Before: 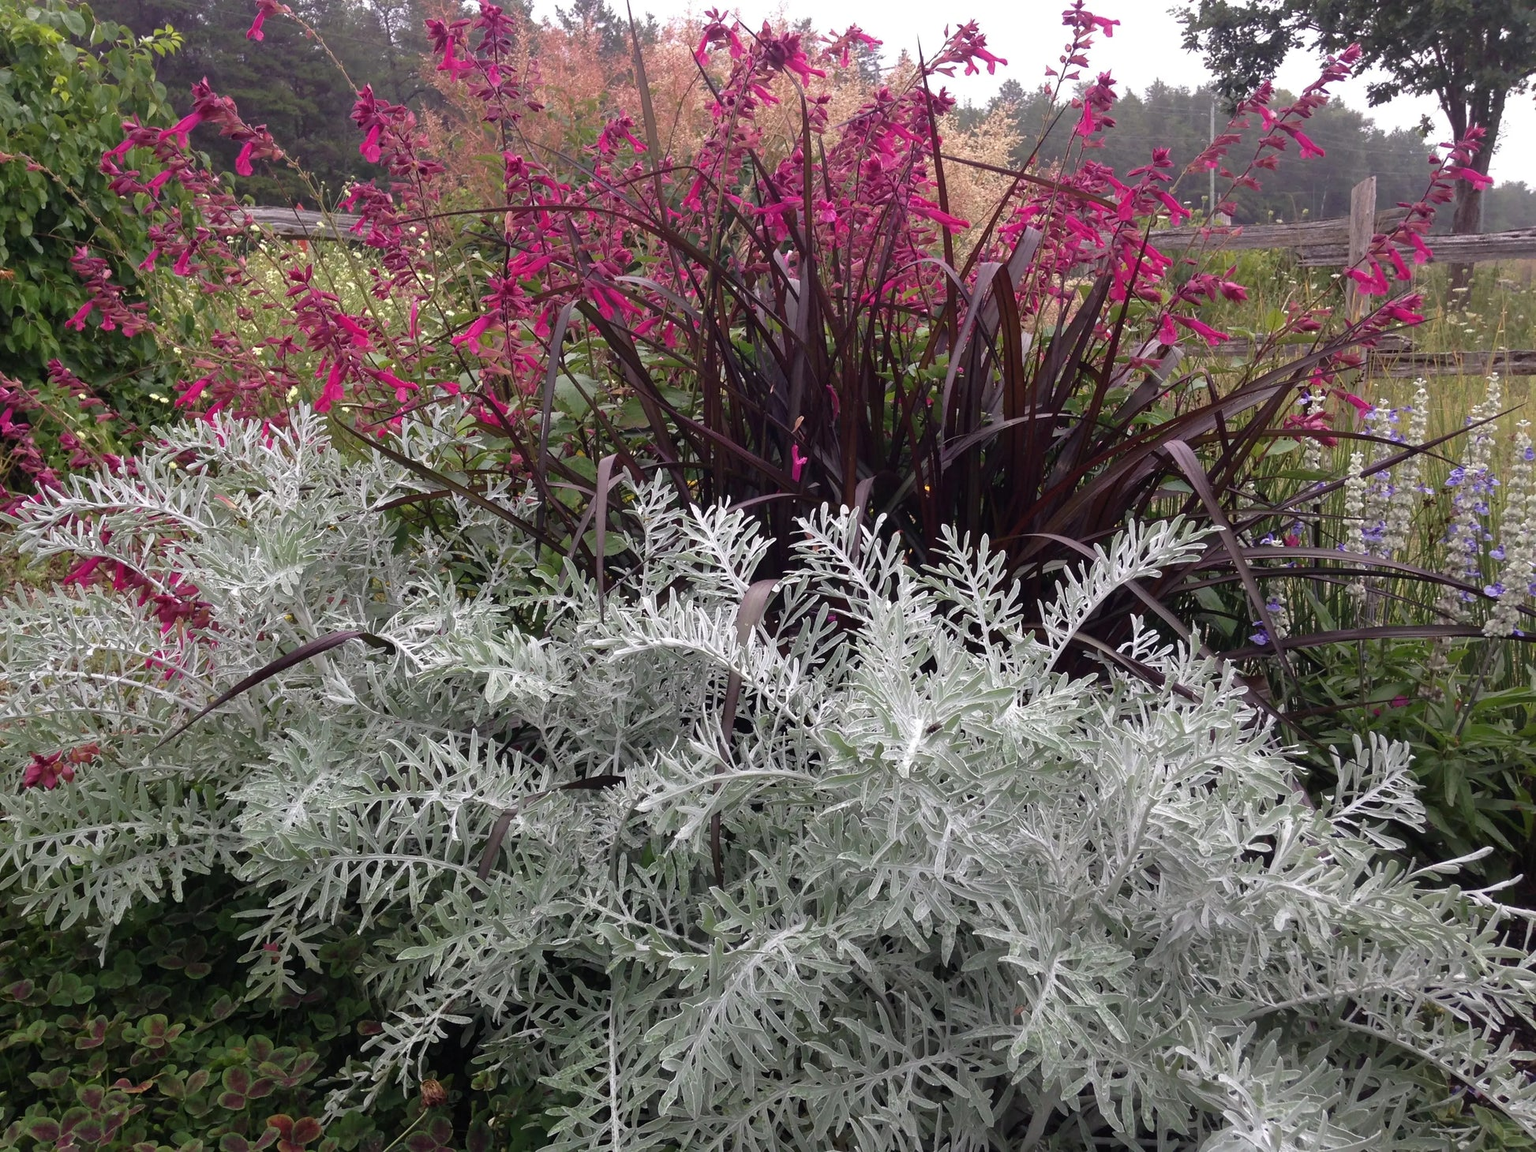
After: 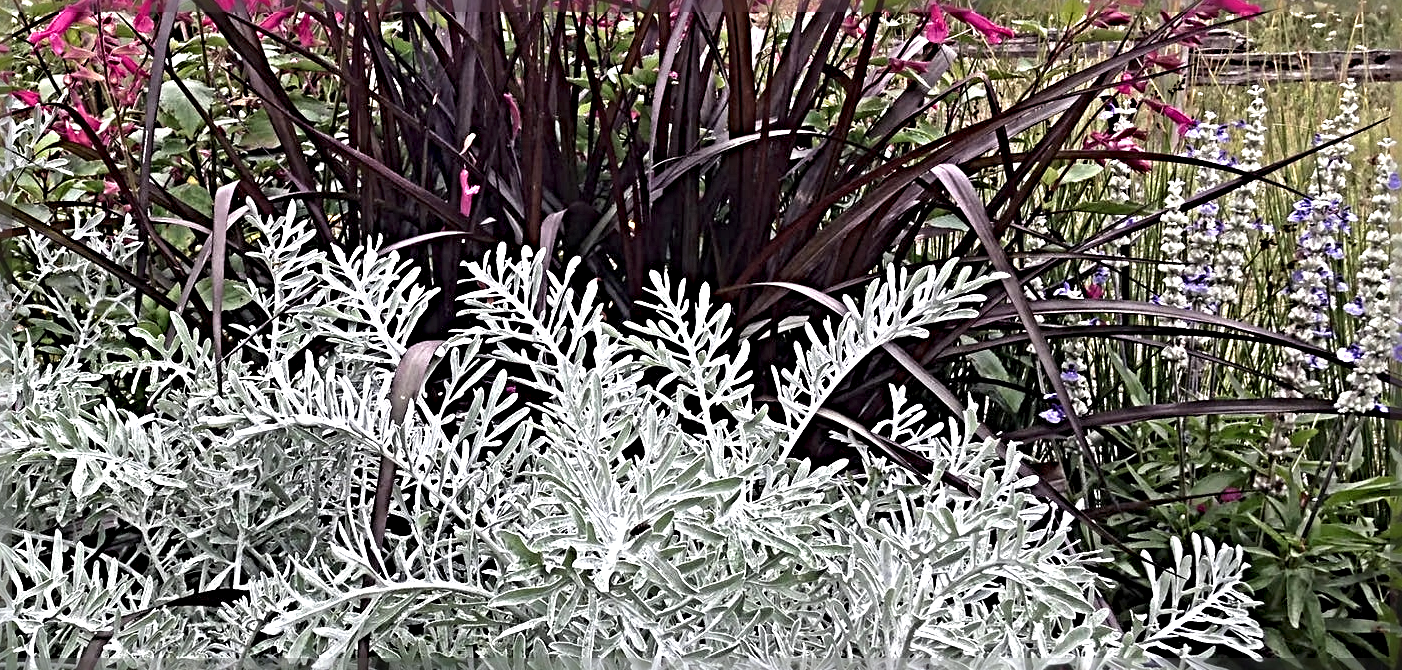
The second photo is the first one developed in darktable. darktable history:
crop and rotate: left 27.938%, top 27.046%, bottom 27.046%
exposure: exposure 0.4 EV, compensate highlight preservation false
sharpen: radius 6.3, amount 1.8, threshold 0
white balance: red 0.986, blue 1.01
